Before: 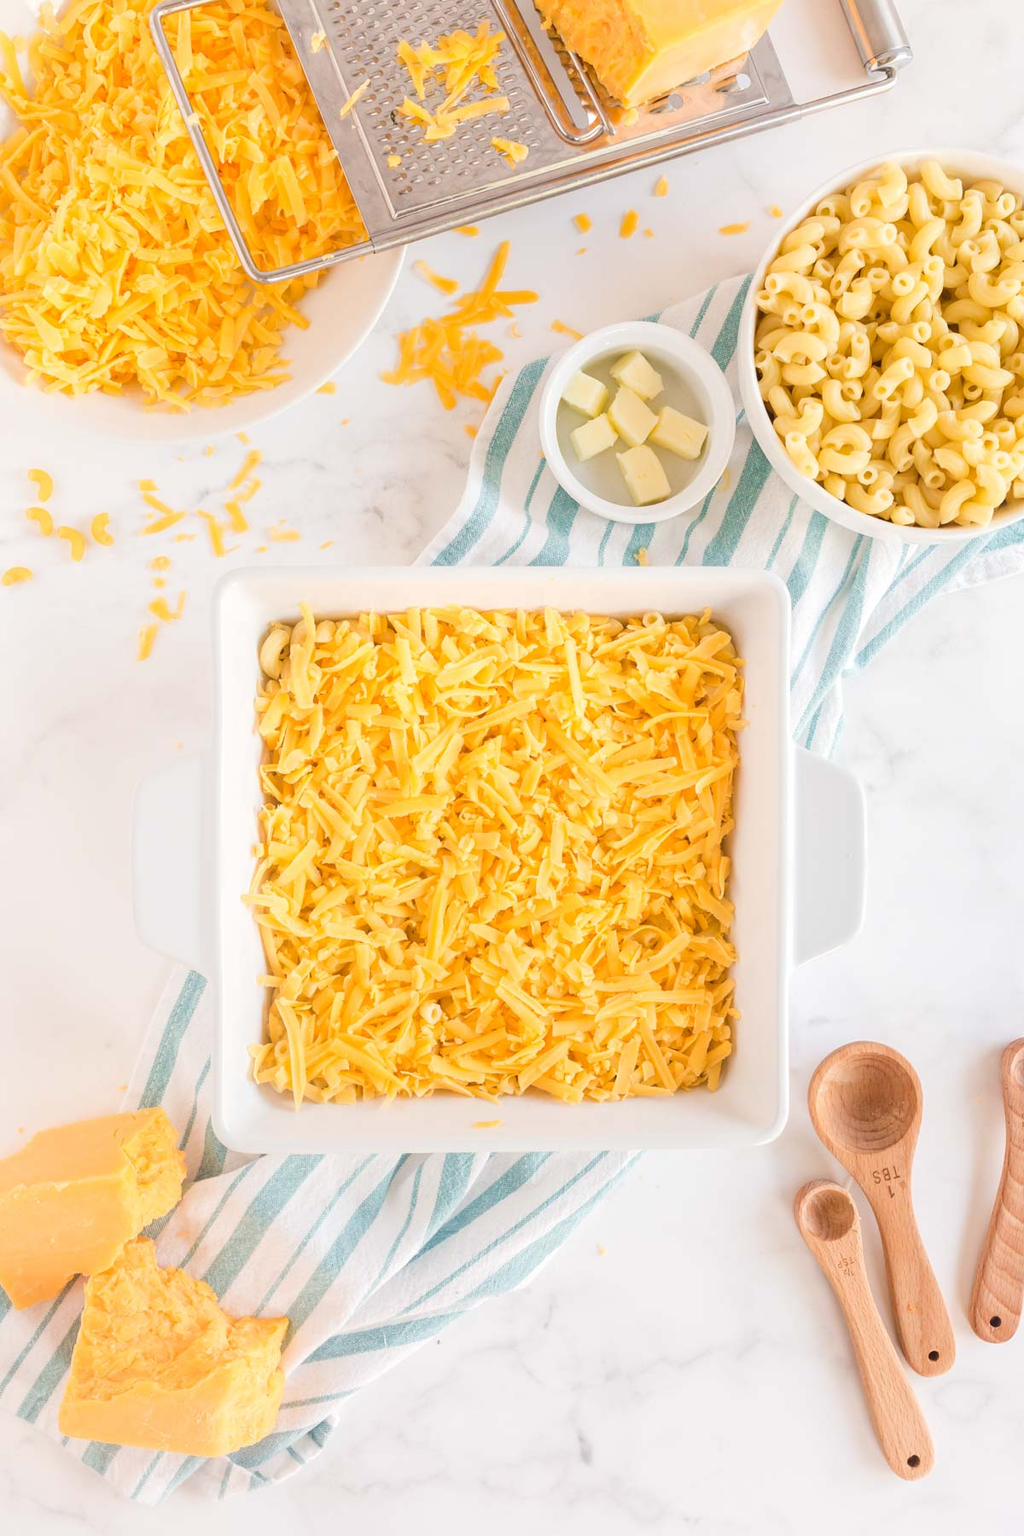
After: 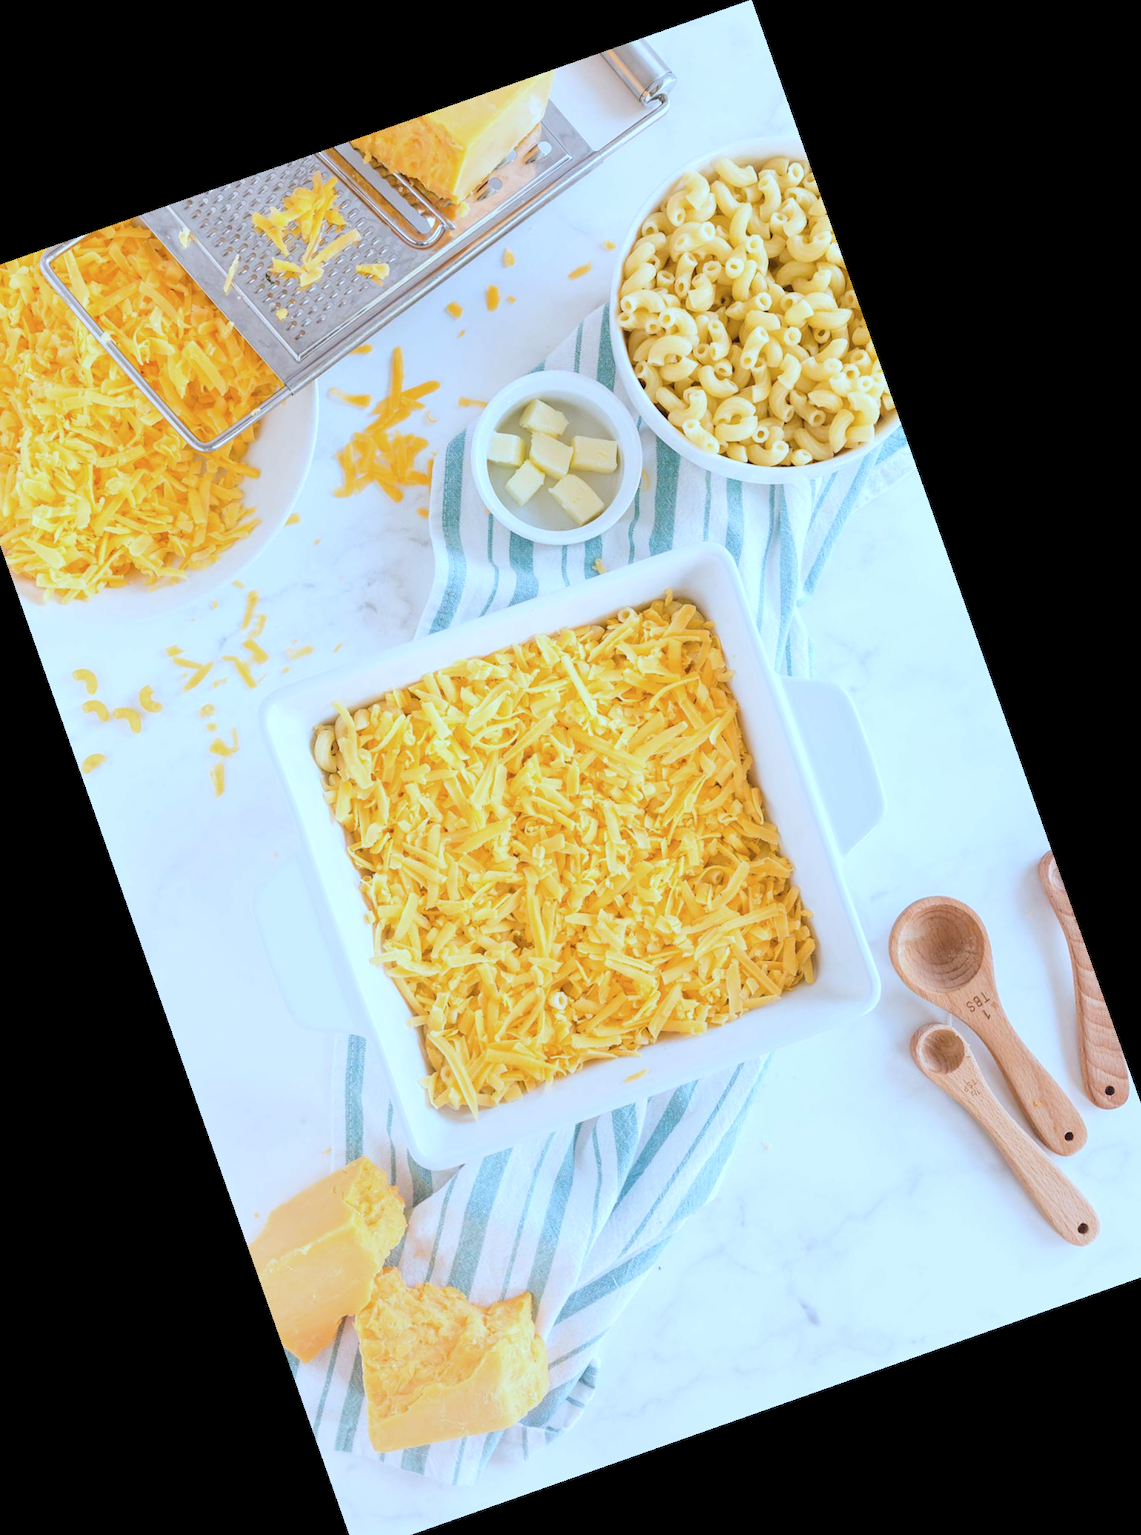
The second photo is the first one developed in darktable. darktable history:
crop and rotate: angle 19.43°, left 6.812%, right 4.125%, bottom 1.087%
white balance: red 0.924, blue 1.095
tone equalizer: on, module defaults
color correction: highlights a* -4.18, highlights b* -10.81
